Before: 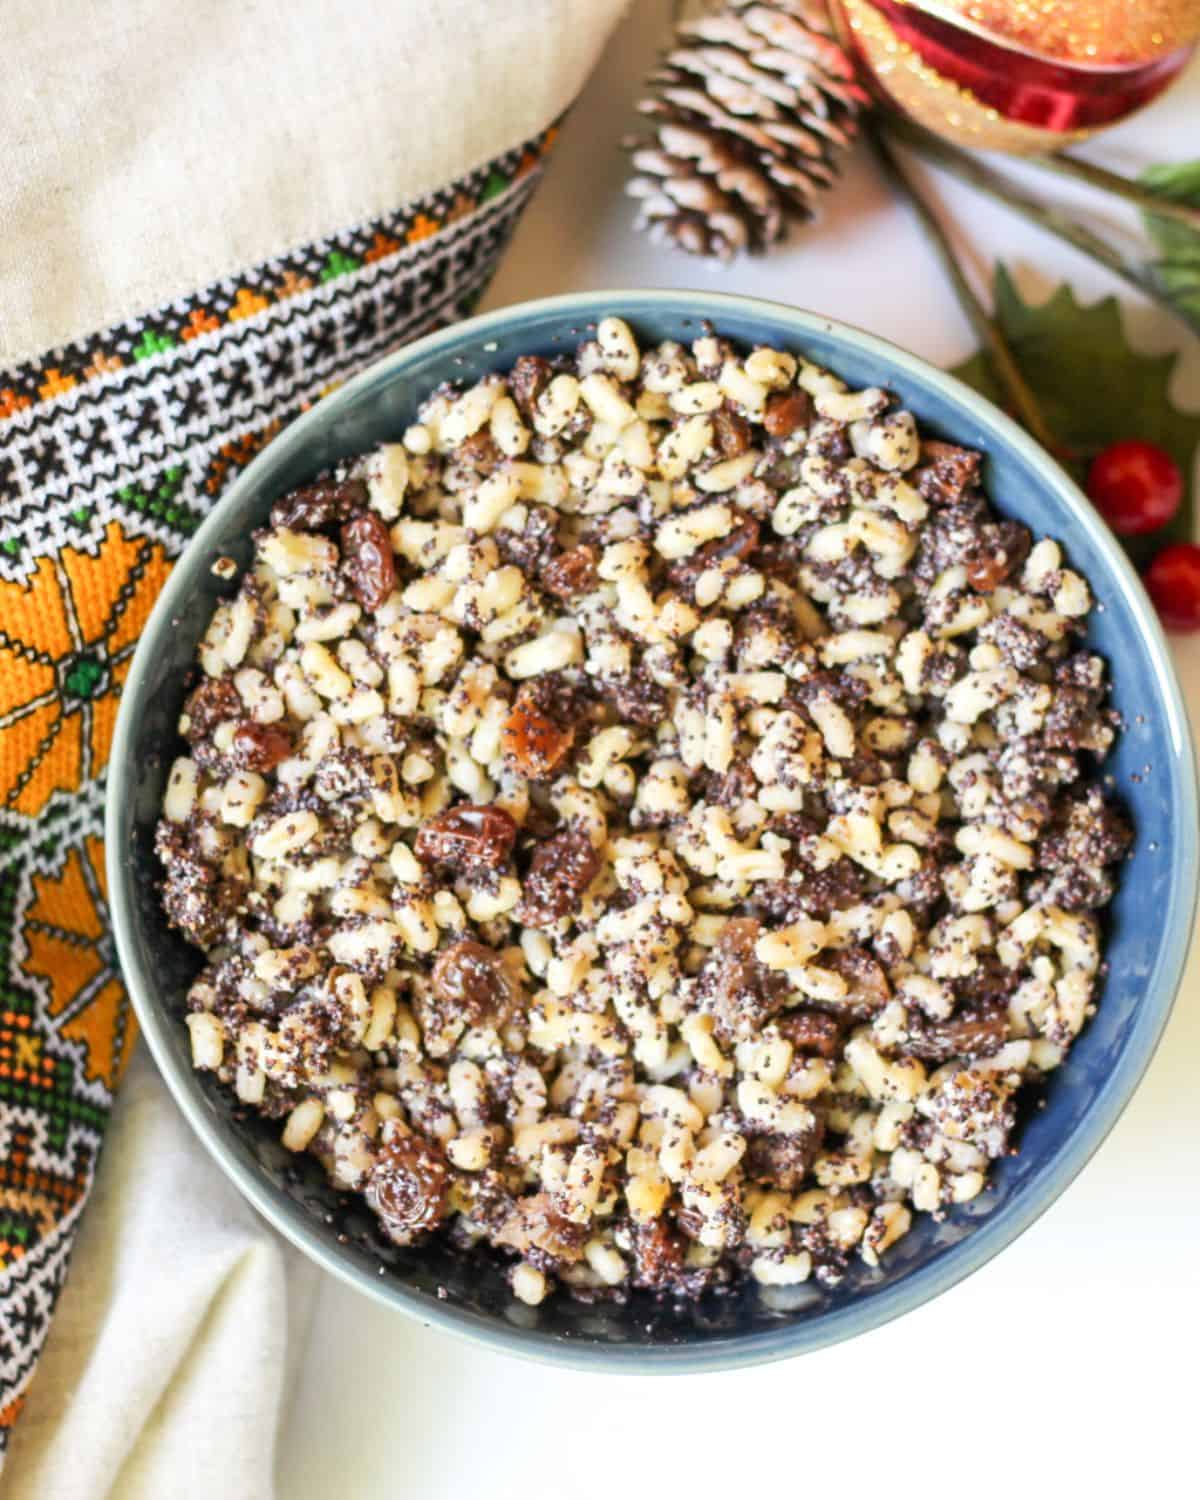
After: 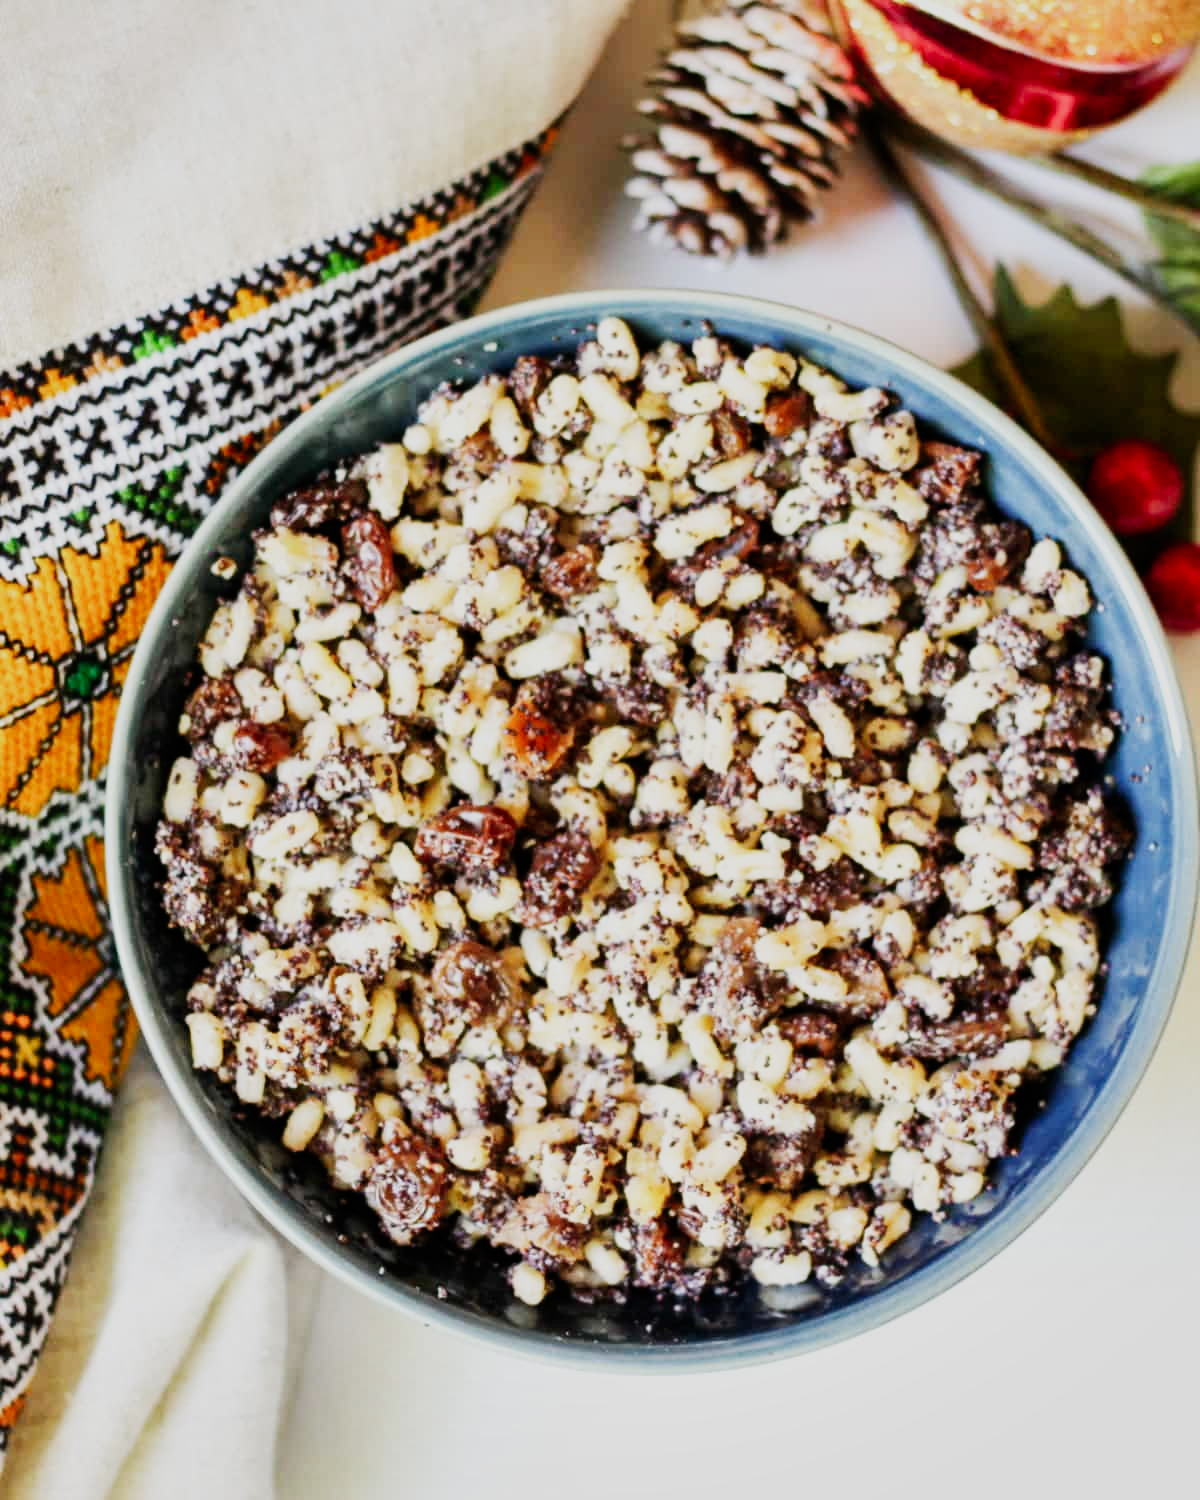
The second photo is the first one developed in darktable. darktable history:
shadows and highlights: shadows 32, highlights -32, soften with gaussian
sigmoid: contrast 1.7, skew -0.2, preserve hue 0%, red attenuation 0.1, red rotation 0.035, green attenuation 0.1, green rotation -0.017, blue attenuation 0.15, blue rotation -0.052, base primaries Rec2020
